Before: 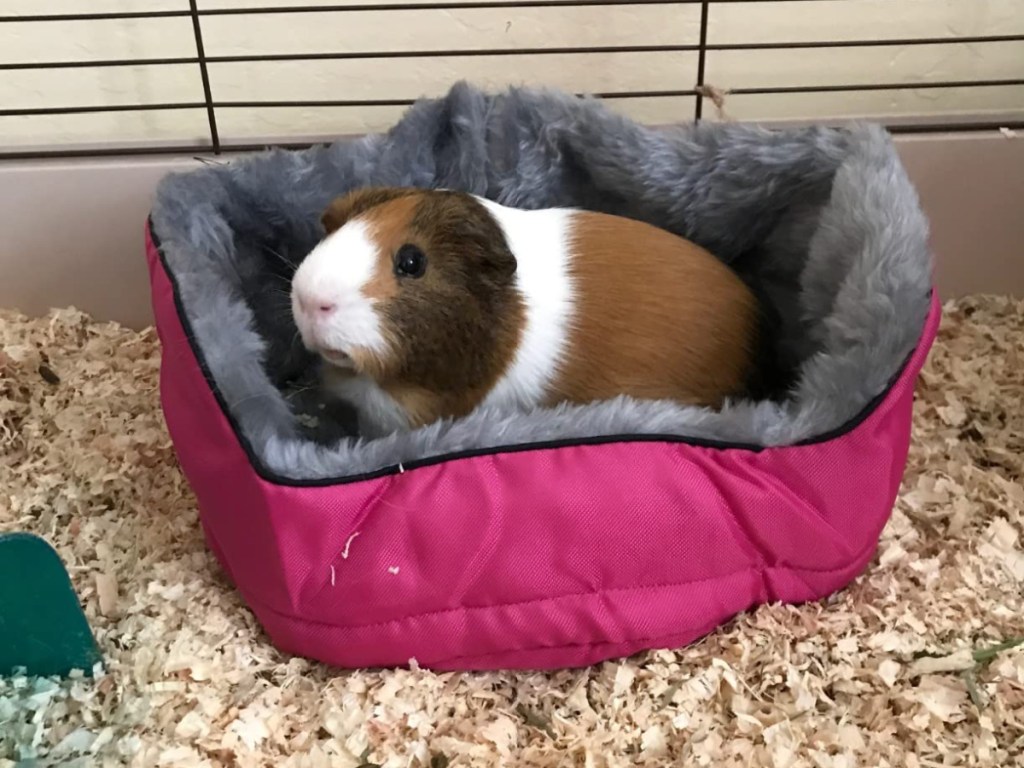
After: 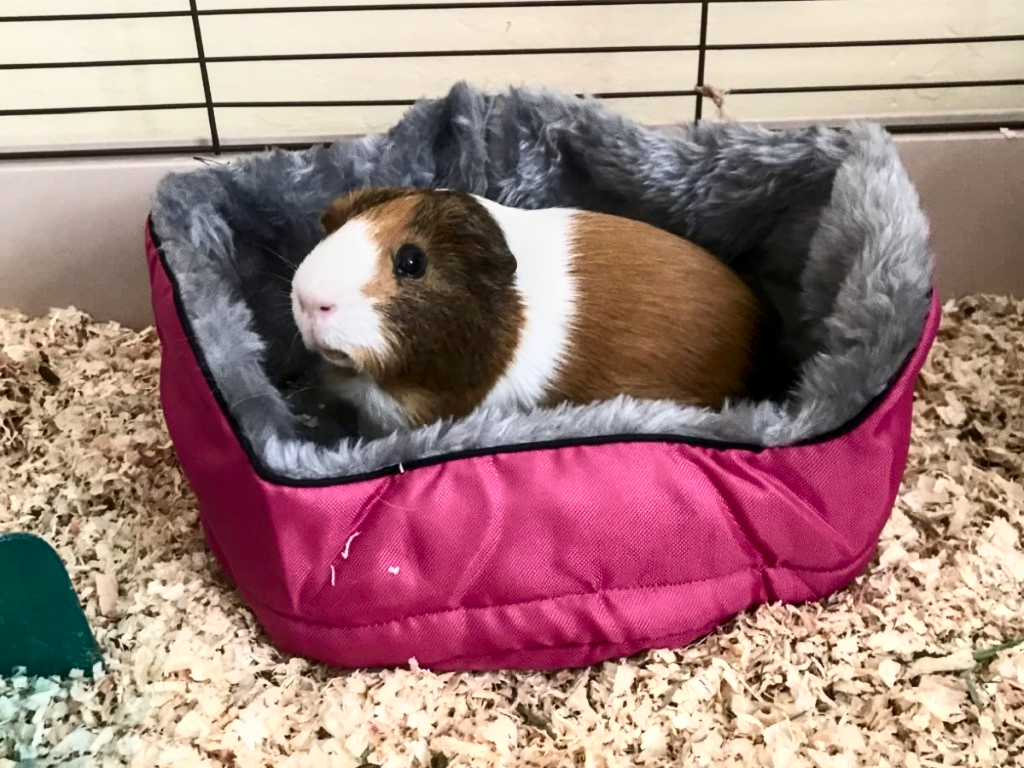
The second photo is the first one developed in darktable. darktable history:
contrast brightness saturation: contrast 0.376, brightness 0.108
local contrast: on, module defaults
